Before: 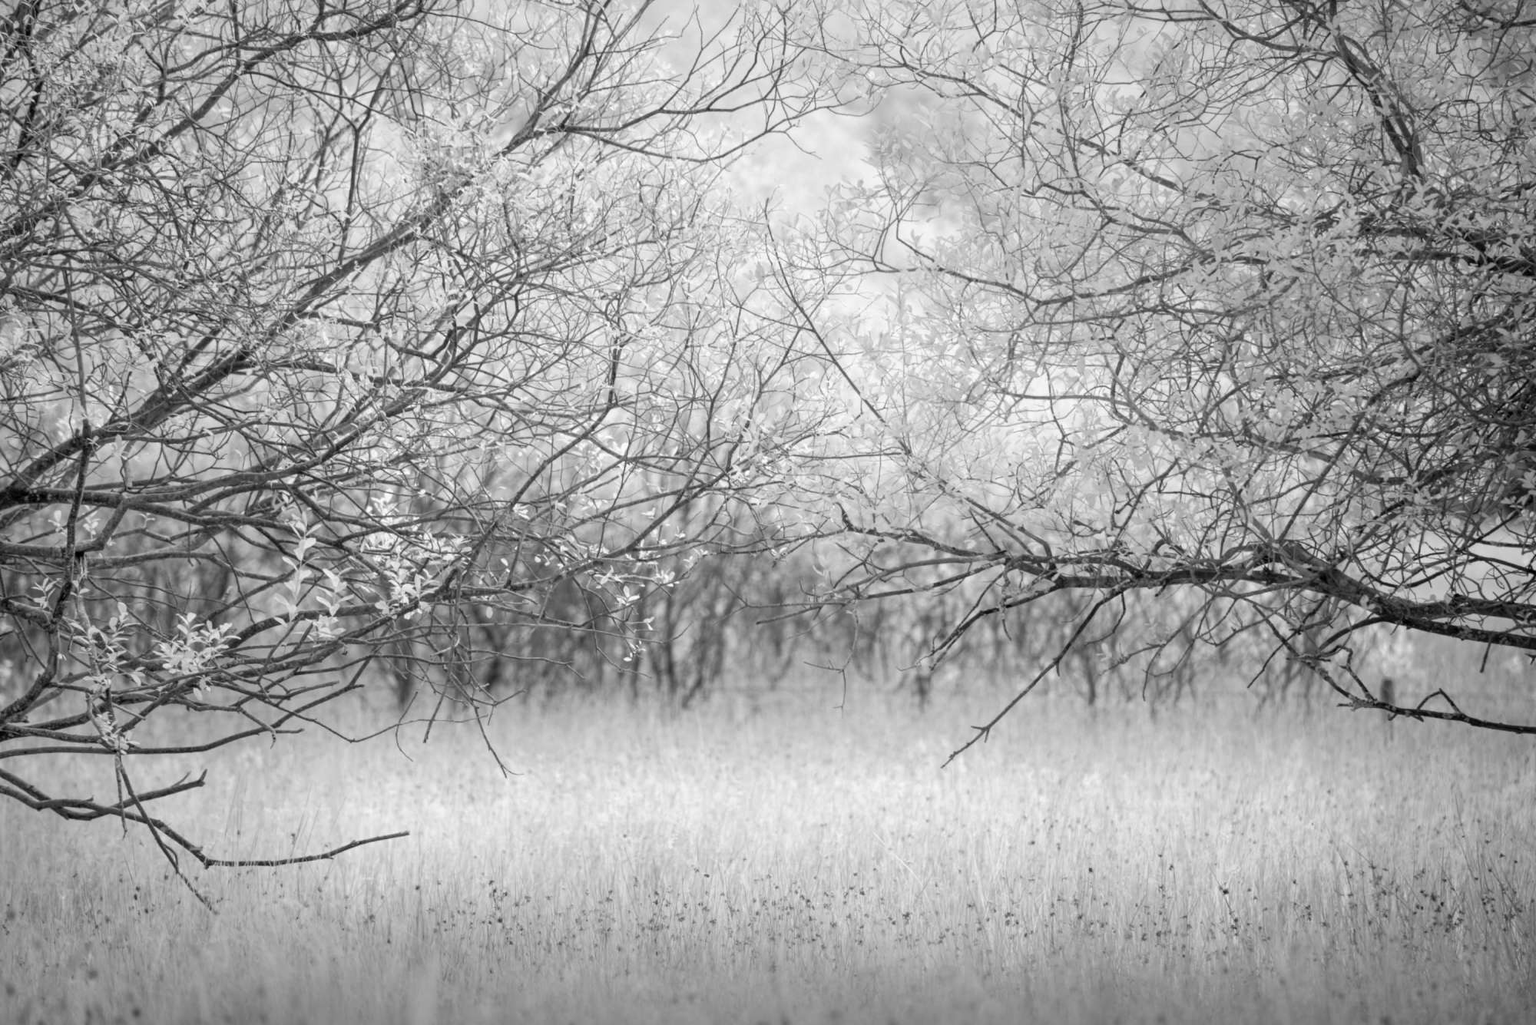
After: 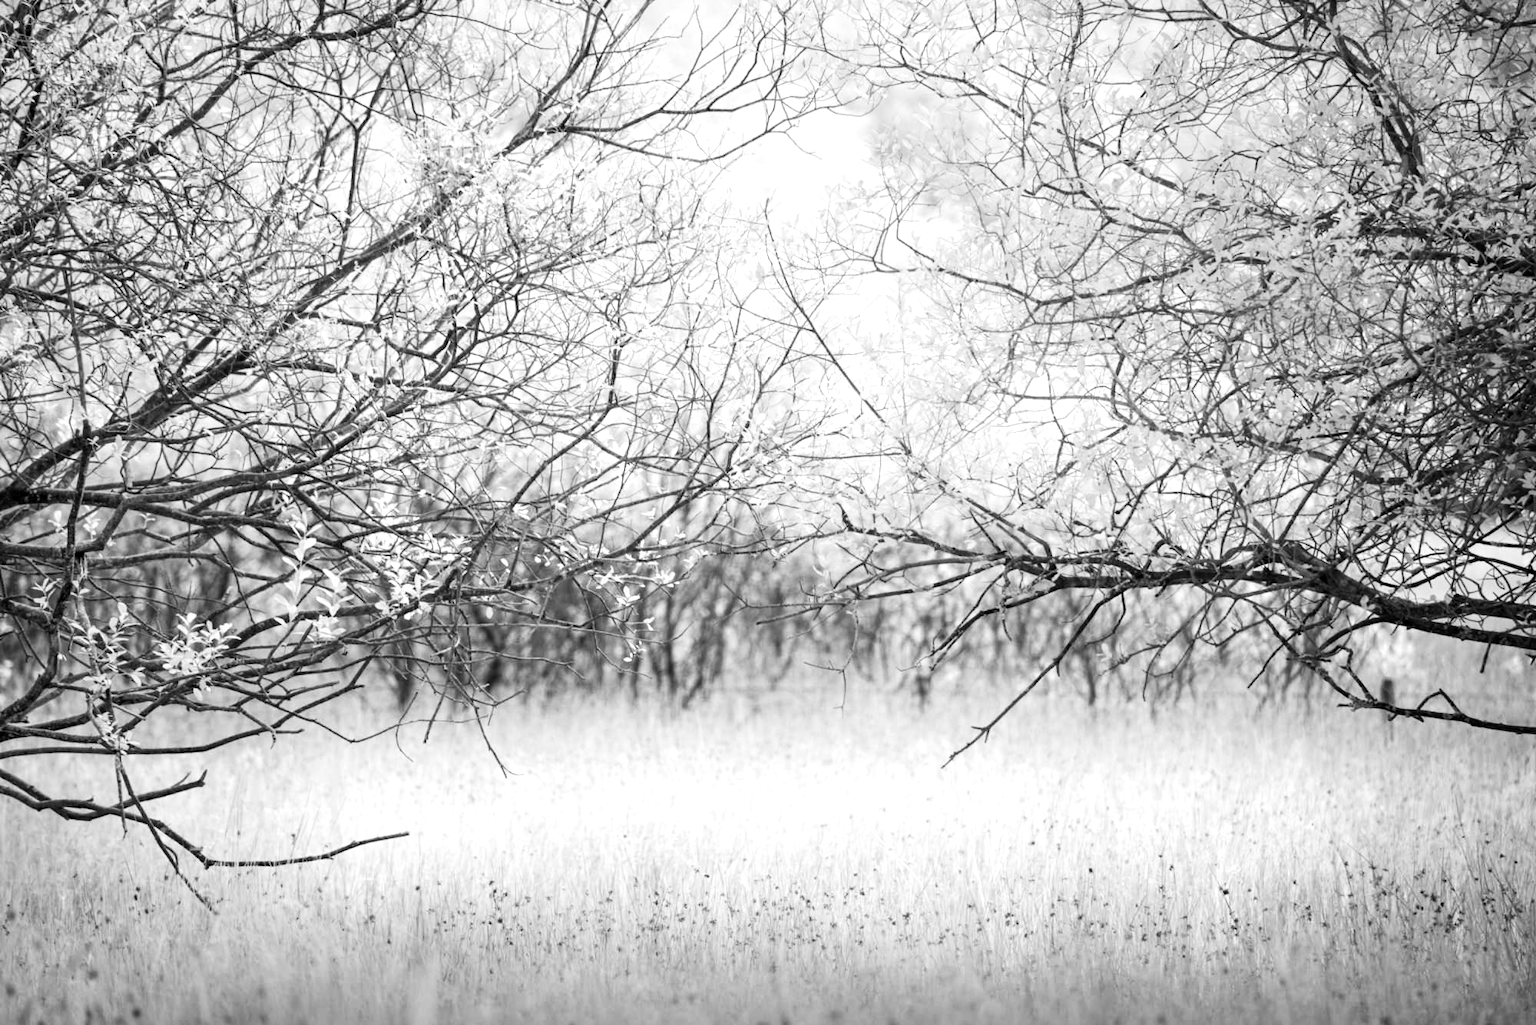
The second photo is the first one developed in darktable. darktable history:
vibrance: on, module defaults
contrast brightness saturation: contrast 0.21, brightness -0.11, saturation 0.21
exposure: black level correction 0.001, exposure 0.5 EV, compensate exposure bias true, compensate highlight preservation false
